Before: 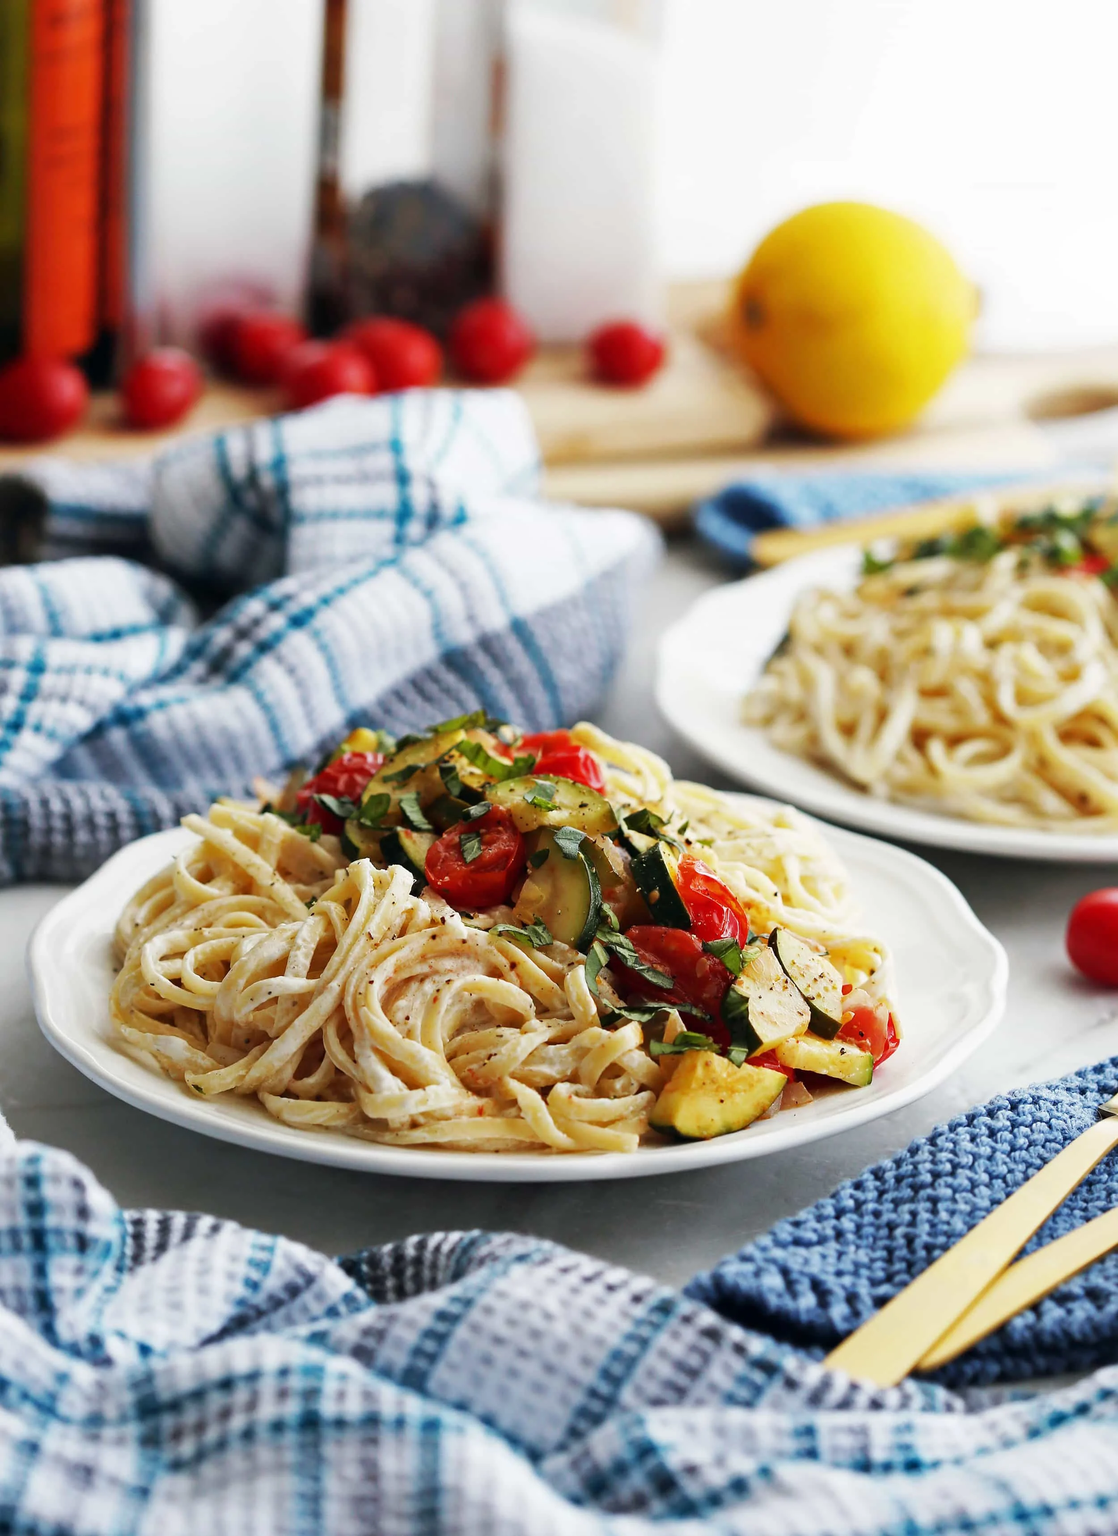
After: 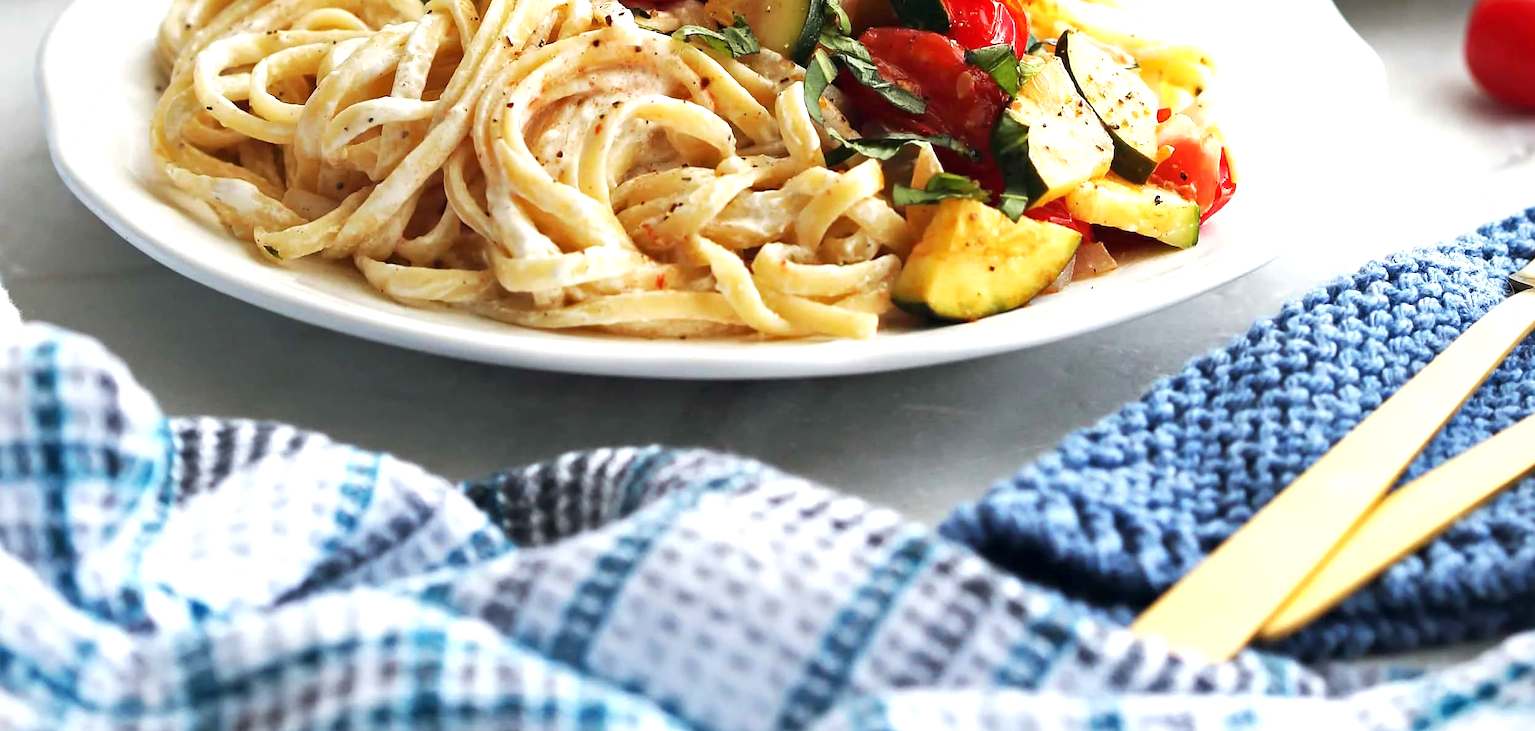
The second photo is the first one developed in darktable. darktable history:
exposure: exposure 0.648 EV, compensate exposure bias true, compensate highlight preservation false
crop and rotate: top 58.999%, bottom 6.294%
vignetting: fall-off start 97.17%, saturation -0.019, width/height ratio 1.186, unbound false
